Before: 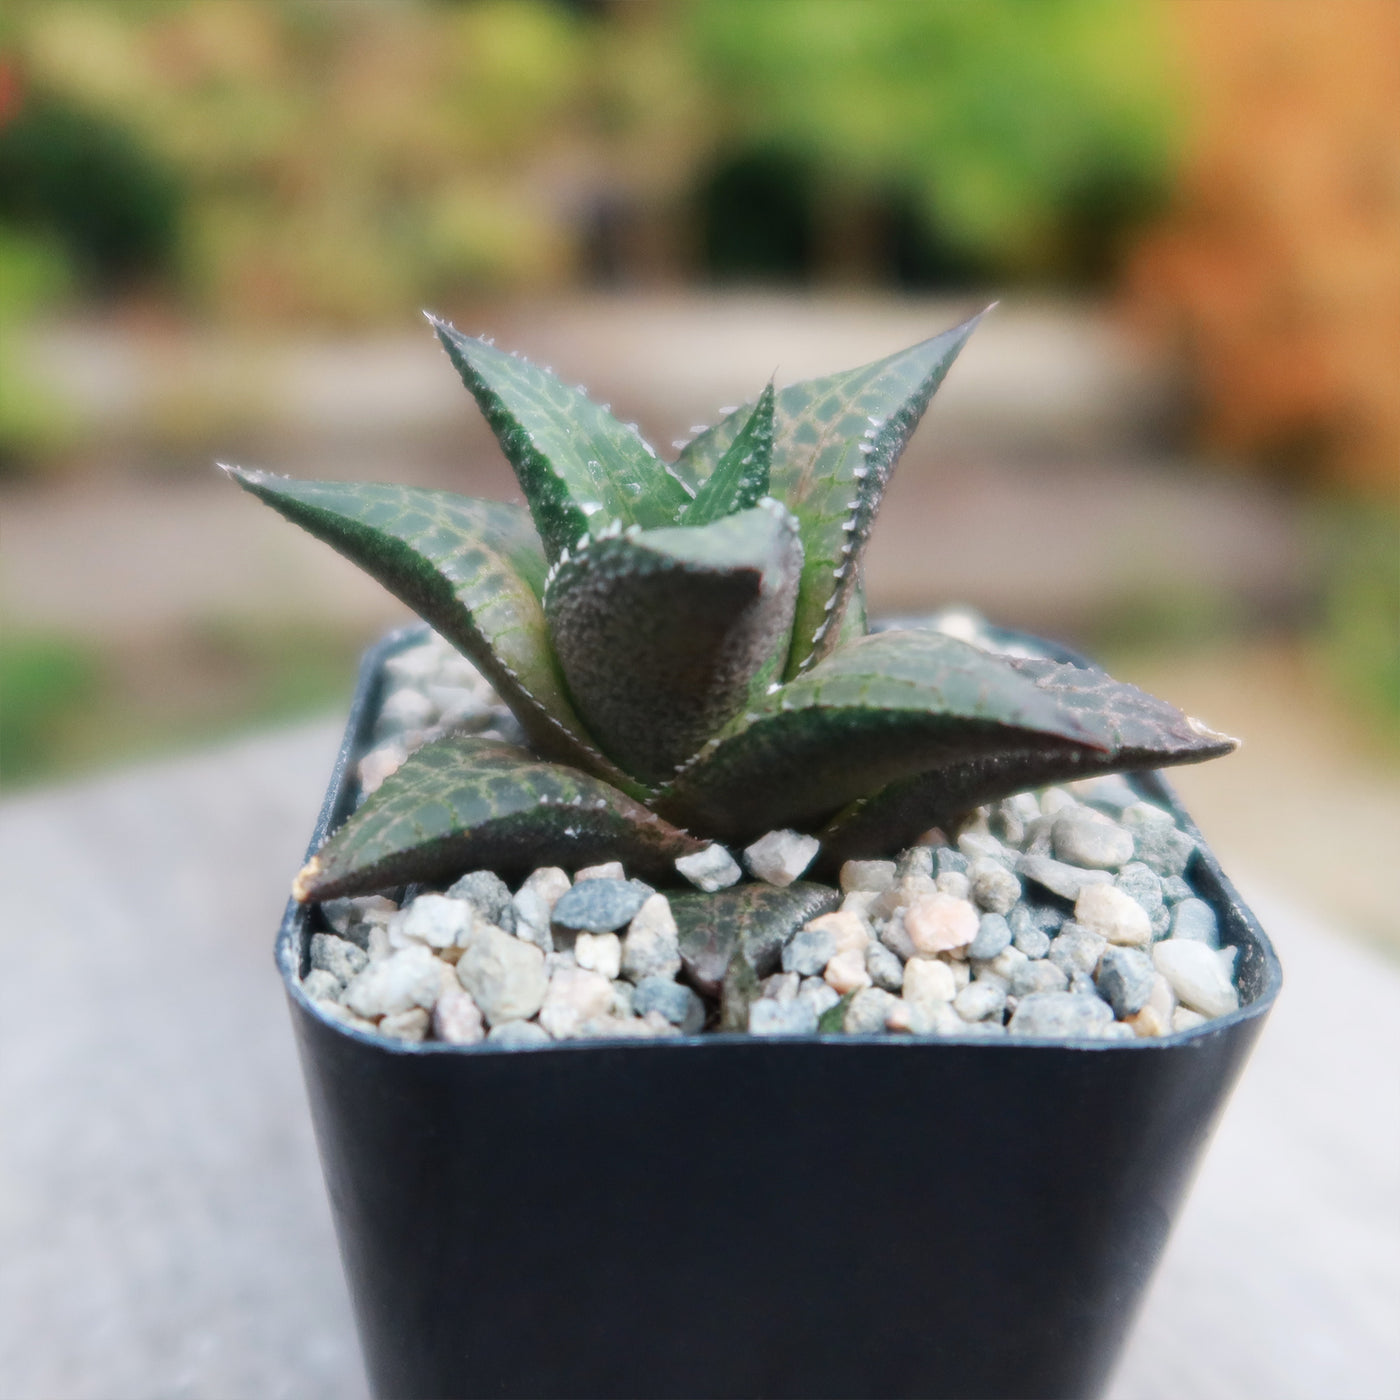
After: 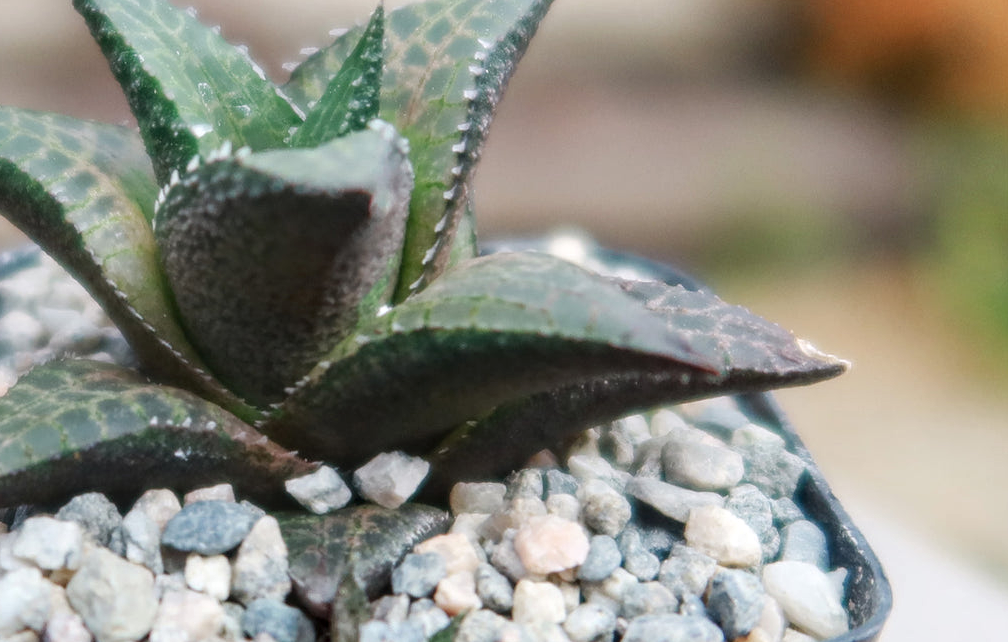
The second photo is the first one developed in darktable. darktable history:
crop and rotate: left 27.938%, top 27.046%, bottom 27.046%
local contrast: on, module defaults
